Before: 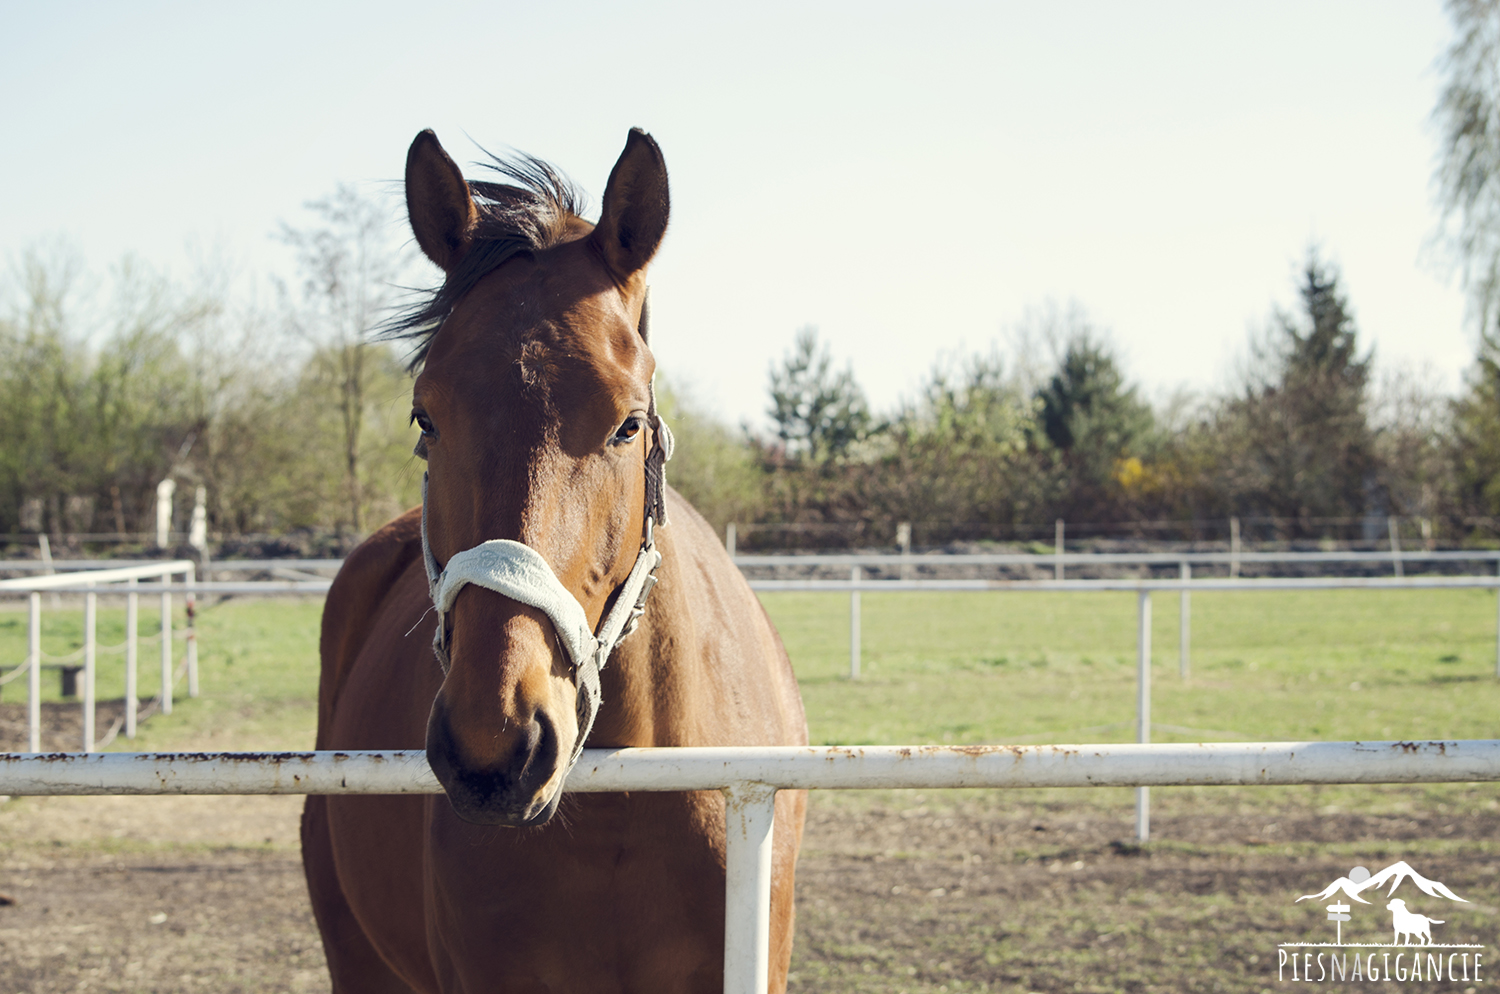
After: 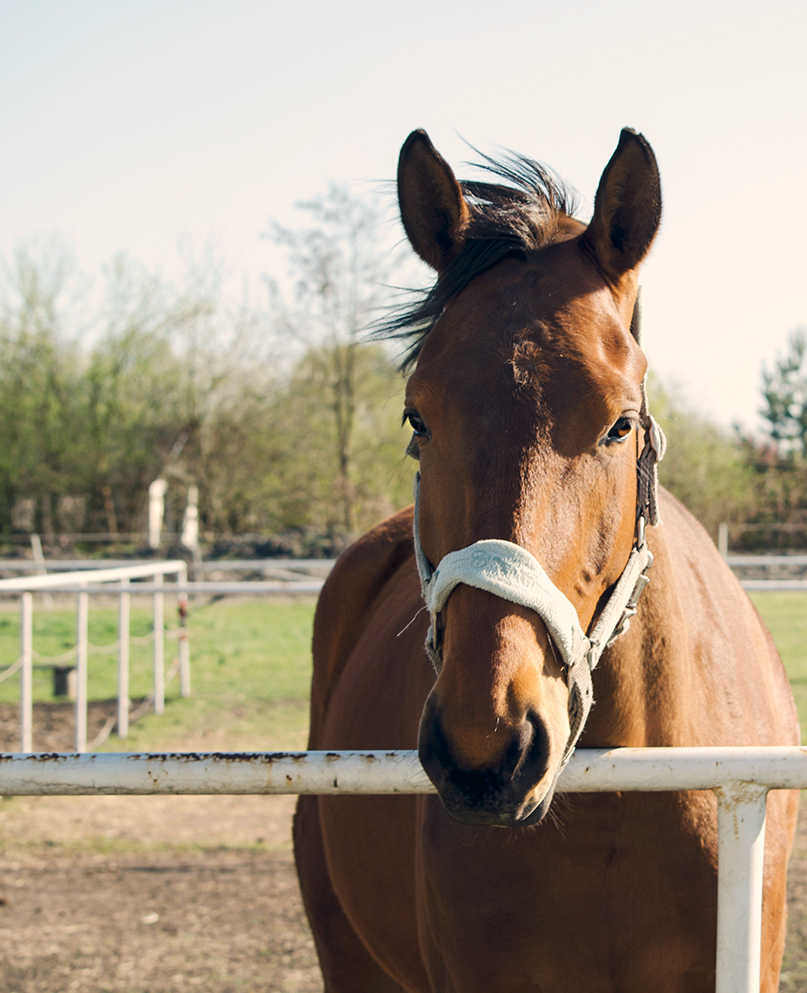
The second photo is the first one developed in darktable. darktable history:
white balance: red 1.004, blue 1.024
crop: left 0.587%, right 45.588%, bottom 0.086%
color correction: highlights a* 4.02, highlights b* 4.98, shadows a* -7.55, shadows b* 4.98
